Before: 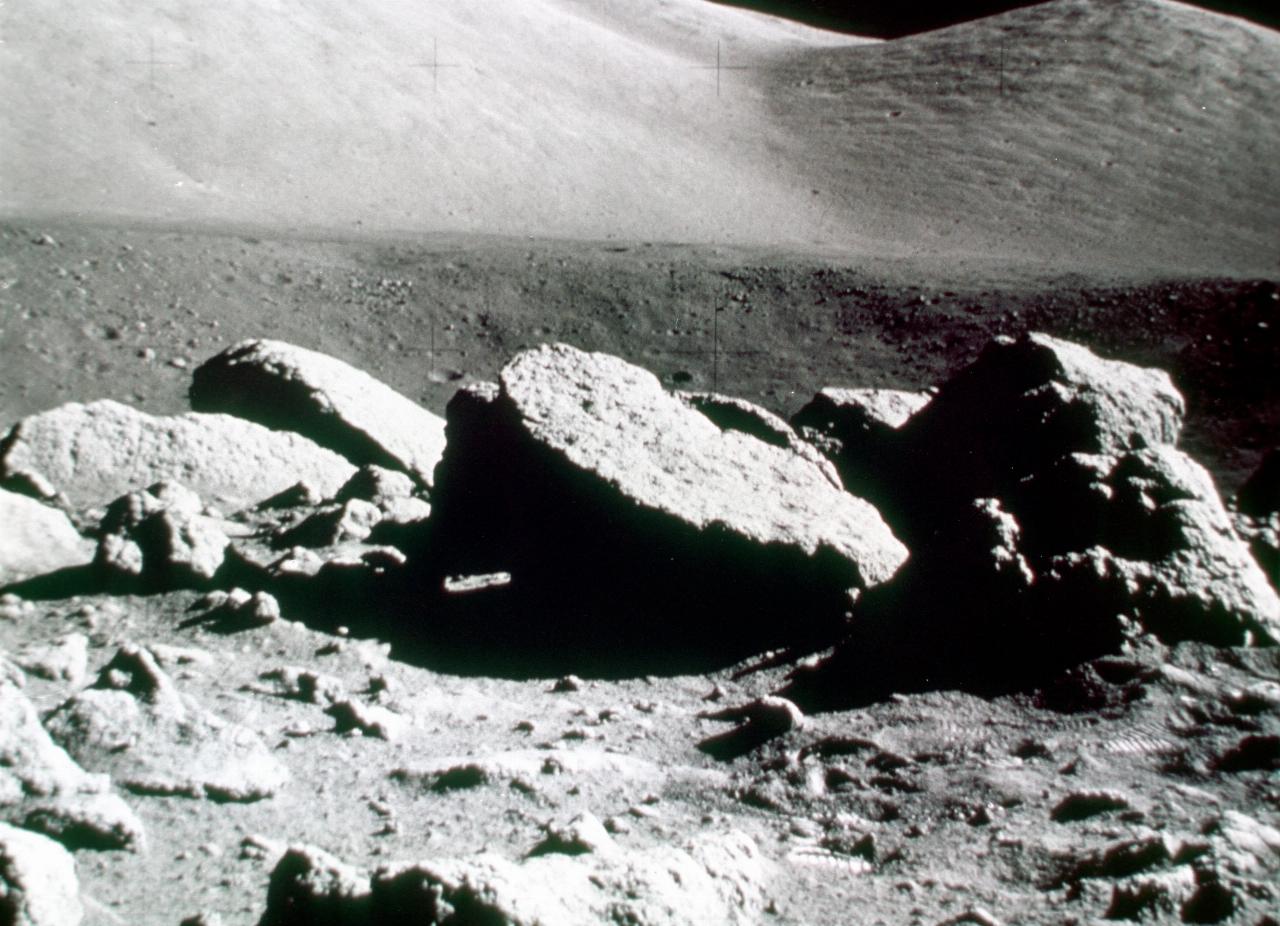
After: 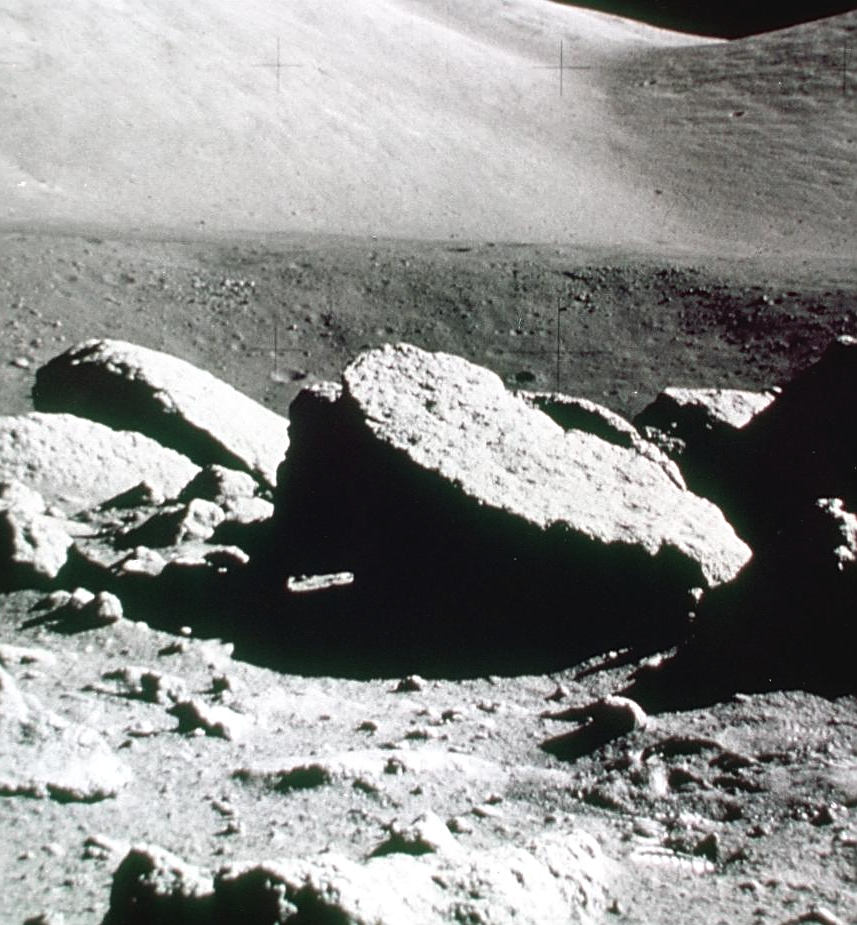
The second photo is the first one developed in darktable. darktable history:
crop and rotate: left 12.292%, right 20.739%
sharpen: on, module defaults
exposure: black level correction -0.004, exposure 0.052 EV, compensate highlight preservation false
